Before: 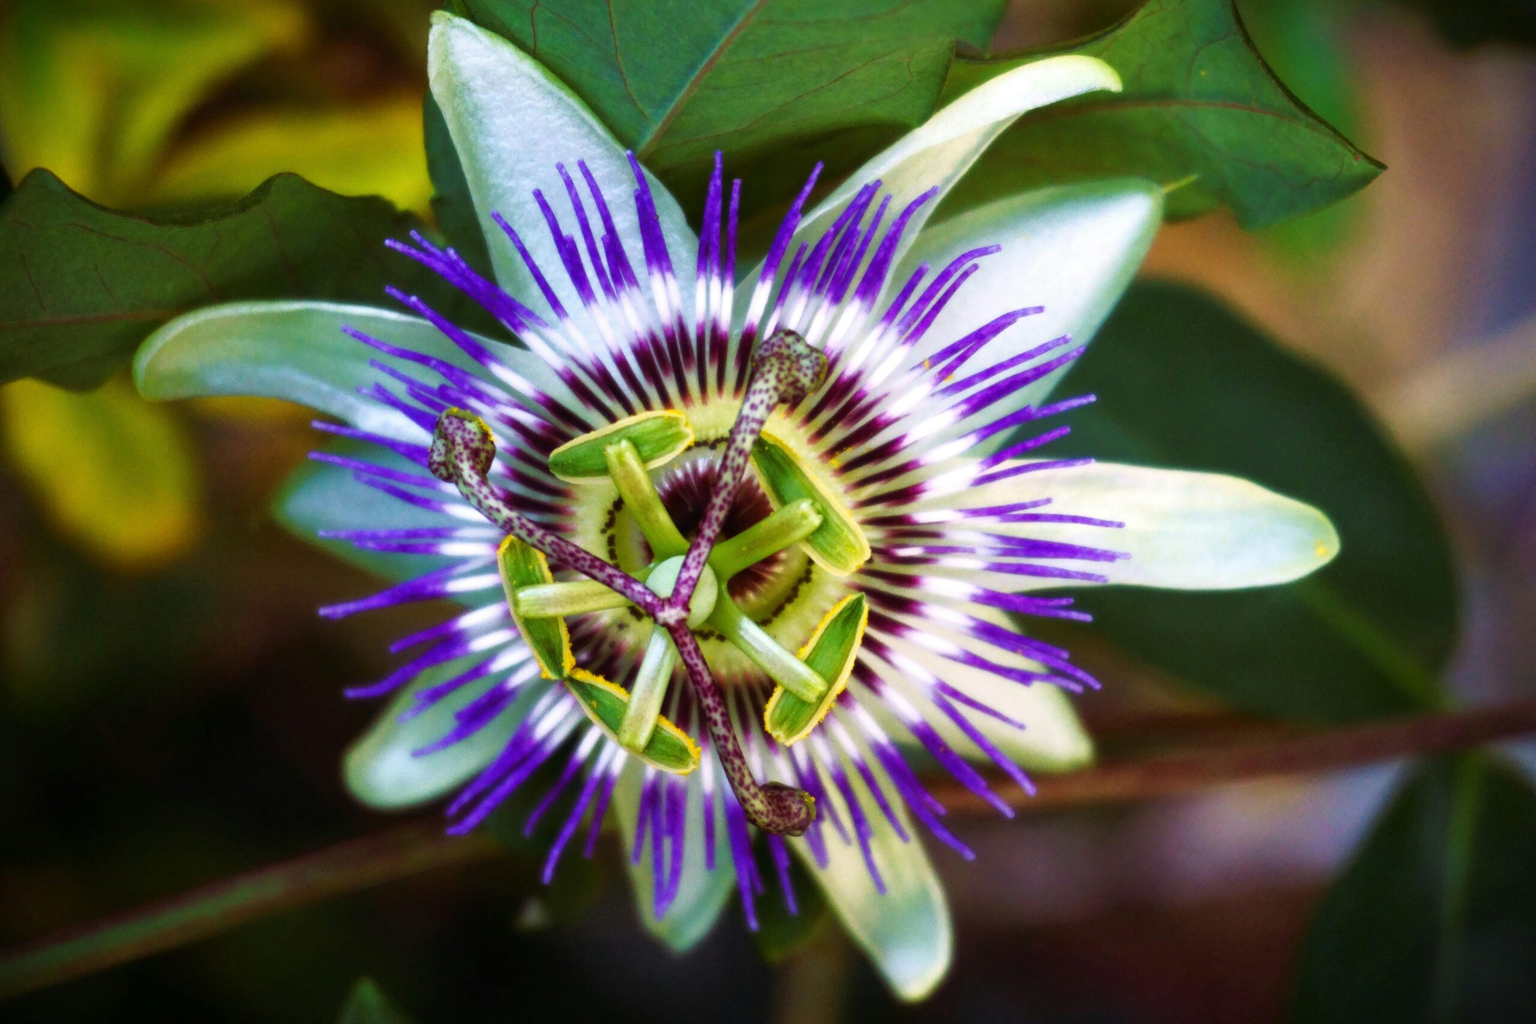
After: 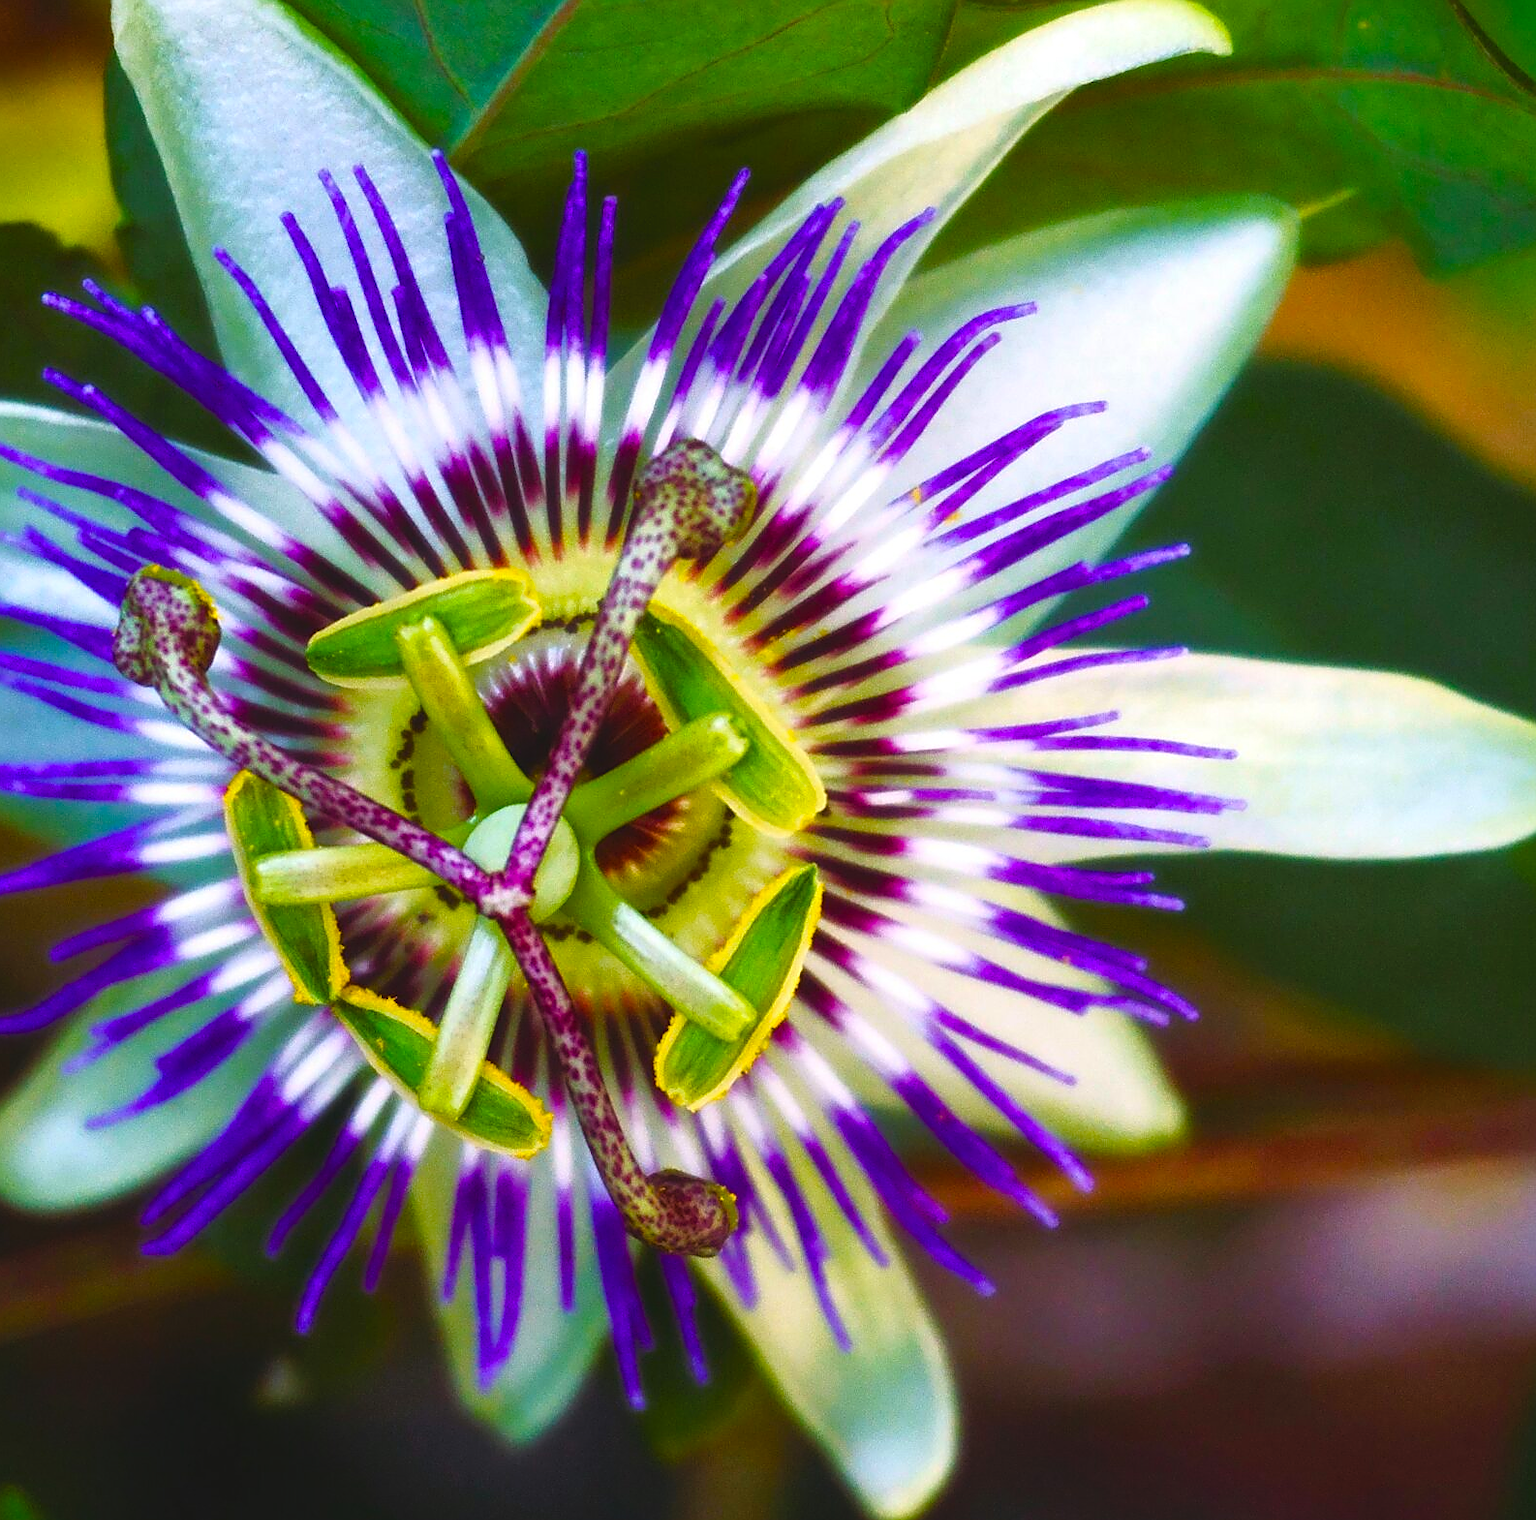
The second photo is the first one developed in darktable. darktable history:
sharpen: radius 1.39, amount 1.265, threshold 0.64
crop and rotate: left 23.389%, top 5.636%, right 14.627%, bottom 2.341%
haze removal: strength -0.059, compatibility mode true, adaptive false
color balance rgb: global offset › luminance 0.775%, perceptual saturation grading › global saturation 36.872%, perceptual saturation grading › shadows 34.544%
